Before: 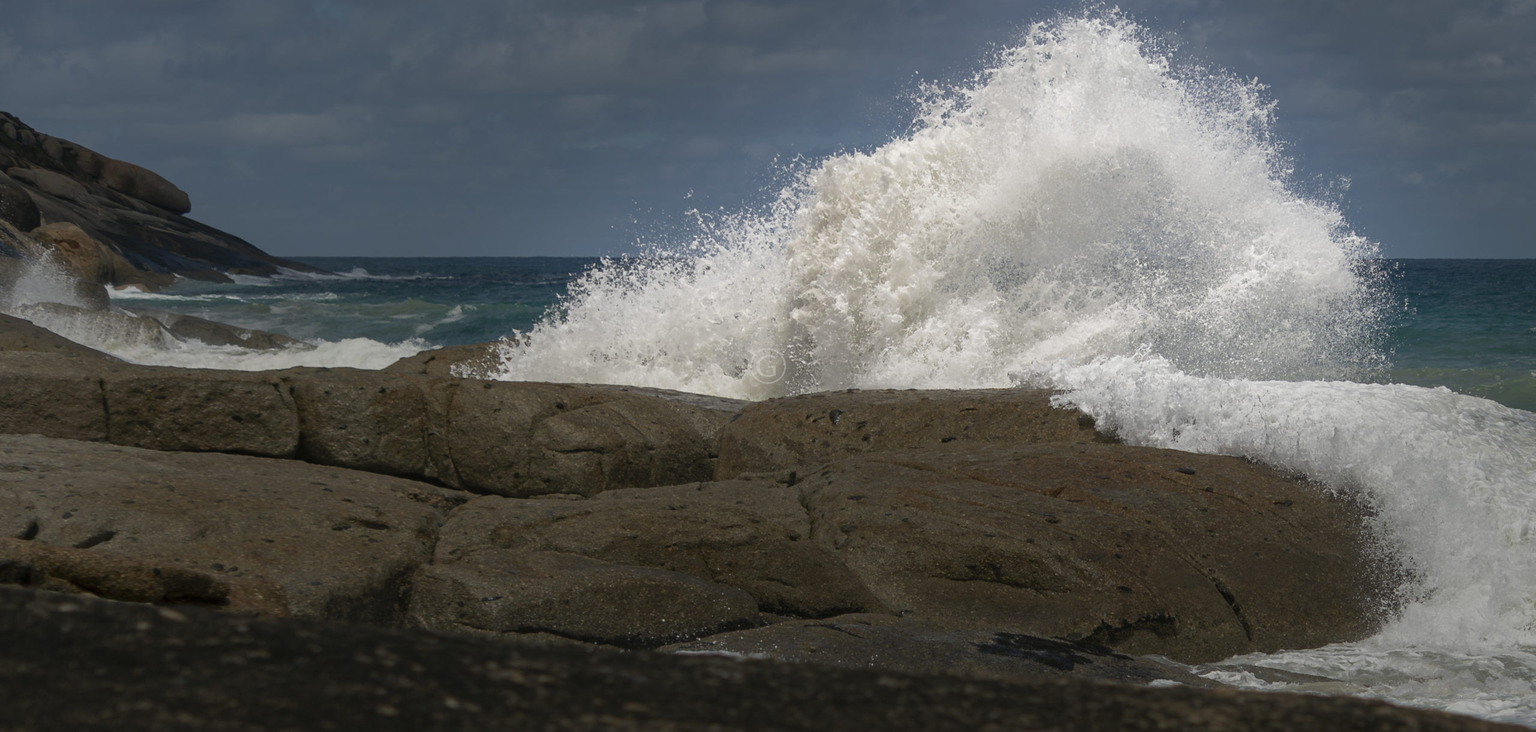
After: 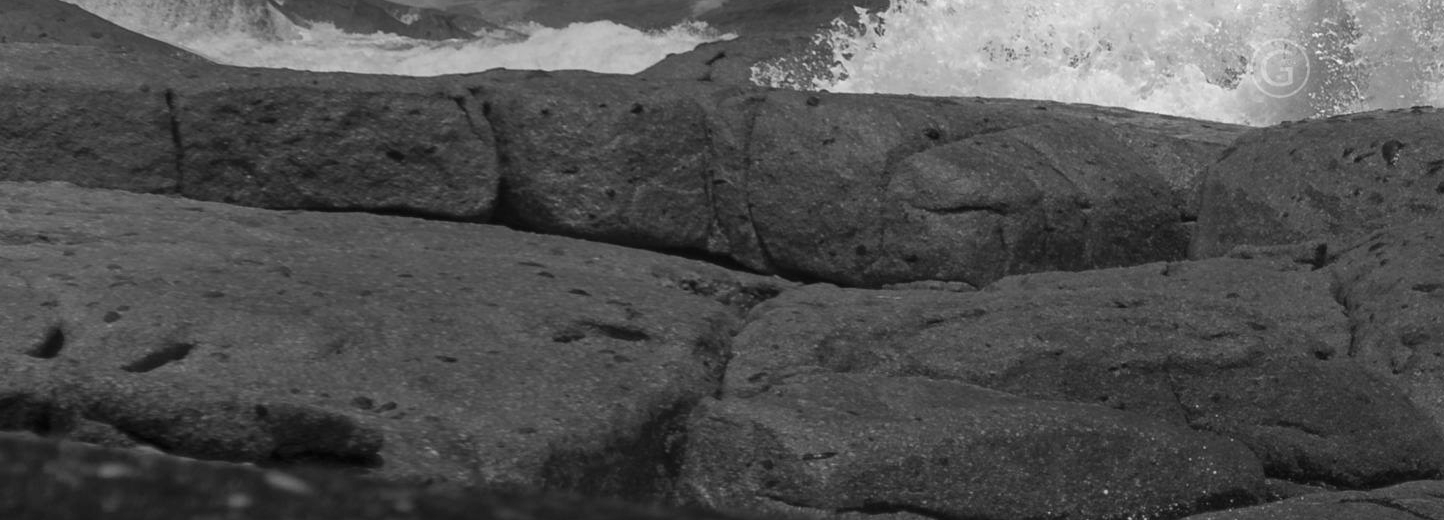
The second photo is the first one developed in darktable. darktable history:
crop: top 44.483%, right 43.593%, bottom 12.892%
white balance: red 1.467, blue 0.684
monochrome: a -3.63, b -0.465
shadows and highlights: shadows 35, highlights -35, soften with gaussian
